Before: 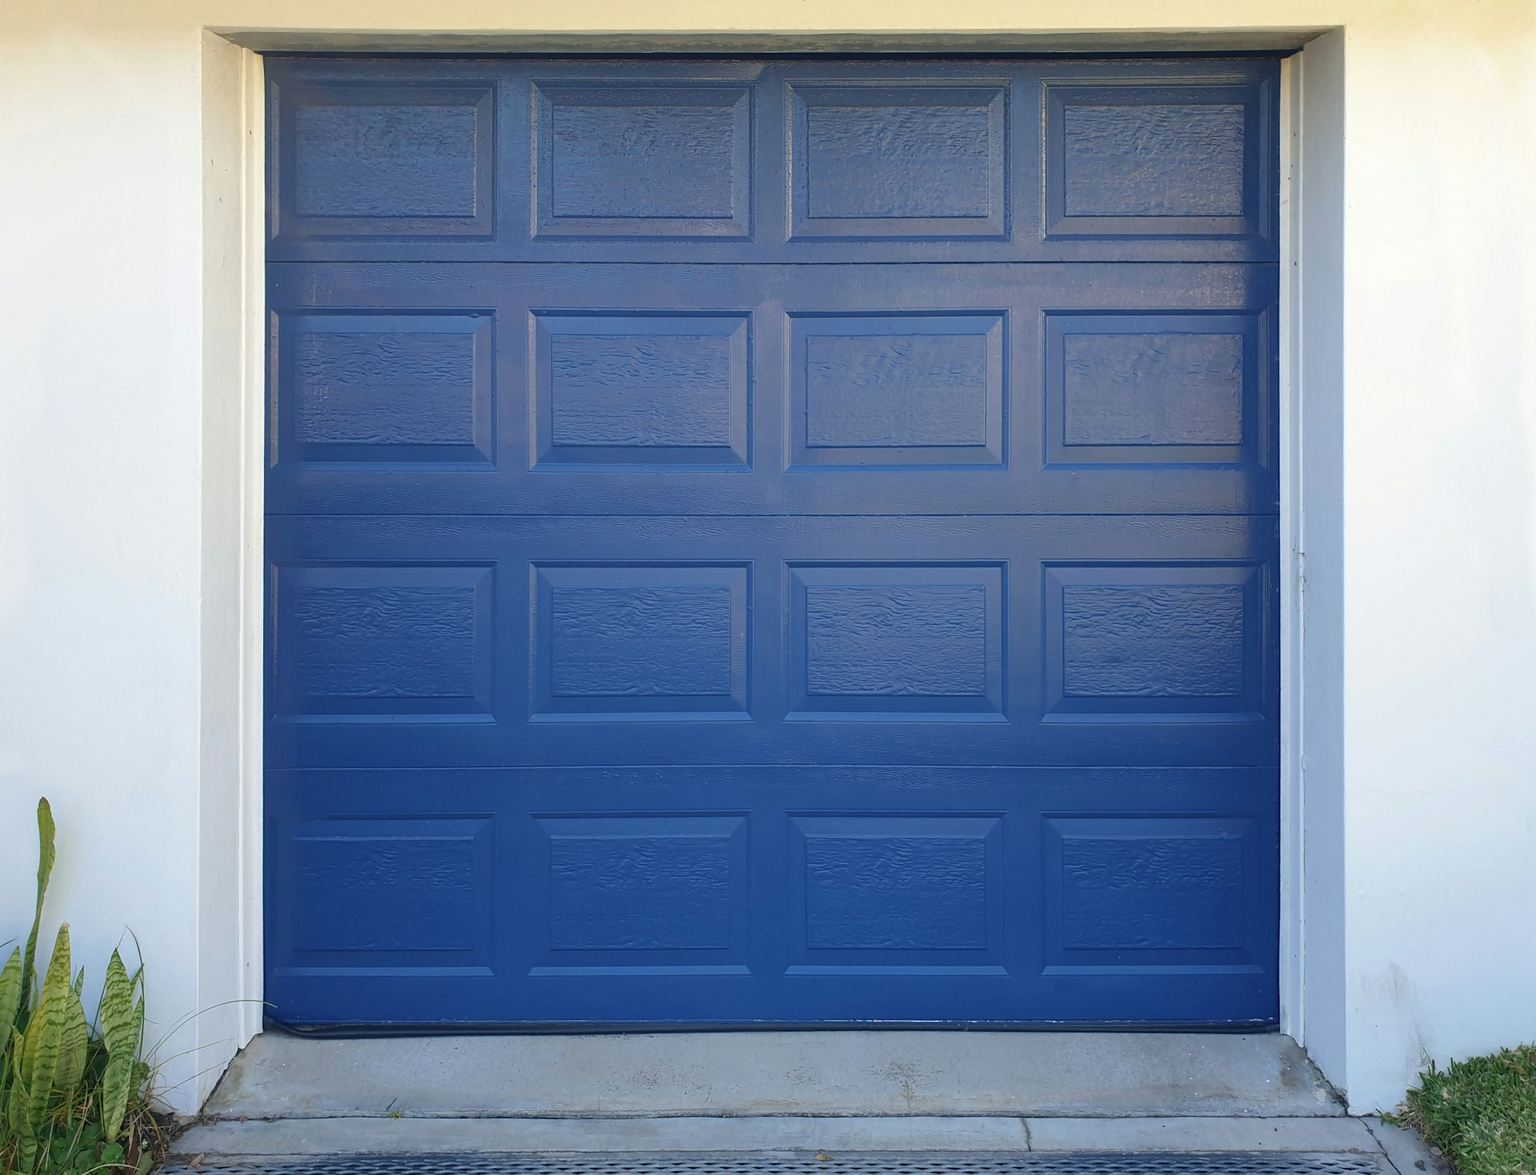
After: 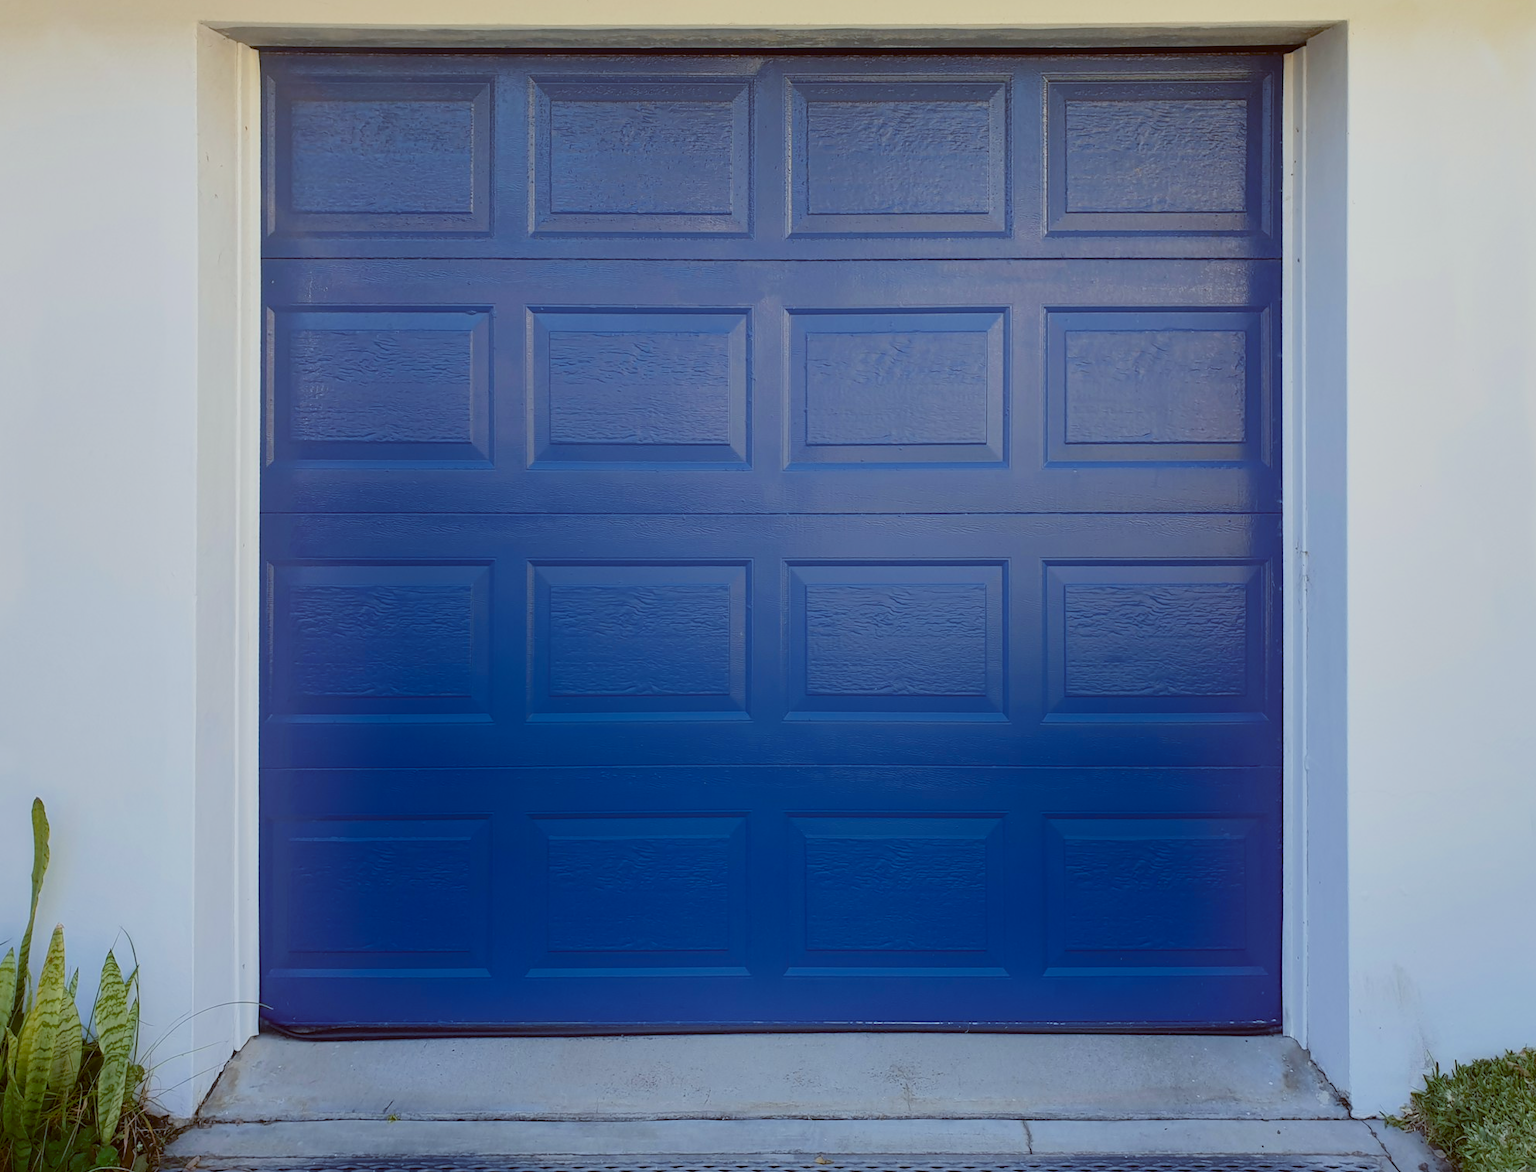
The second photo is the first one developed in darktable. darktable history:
color balance: lift [1, 1.015, 1.004, 0.985], gamma [1, 0.958, 0.971, 1.042], gain [1, 0.956, 0.977, 1.044]
filmic rgb: black relative exposure -7.65 EV, white relative exposure 4.56 EV, hardness 3.61, color science v6 (2022)
crop: left 0.434%, top 0.485%, right 0.244%, bottom 0.386%
shadows and highlights: shadows -88.03, highlights -35.45, shadows color adjustment 99.15%, highlights color adjustment 0%, soften with gaussian
